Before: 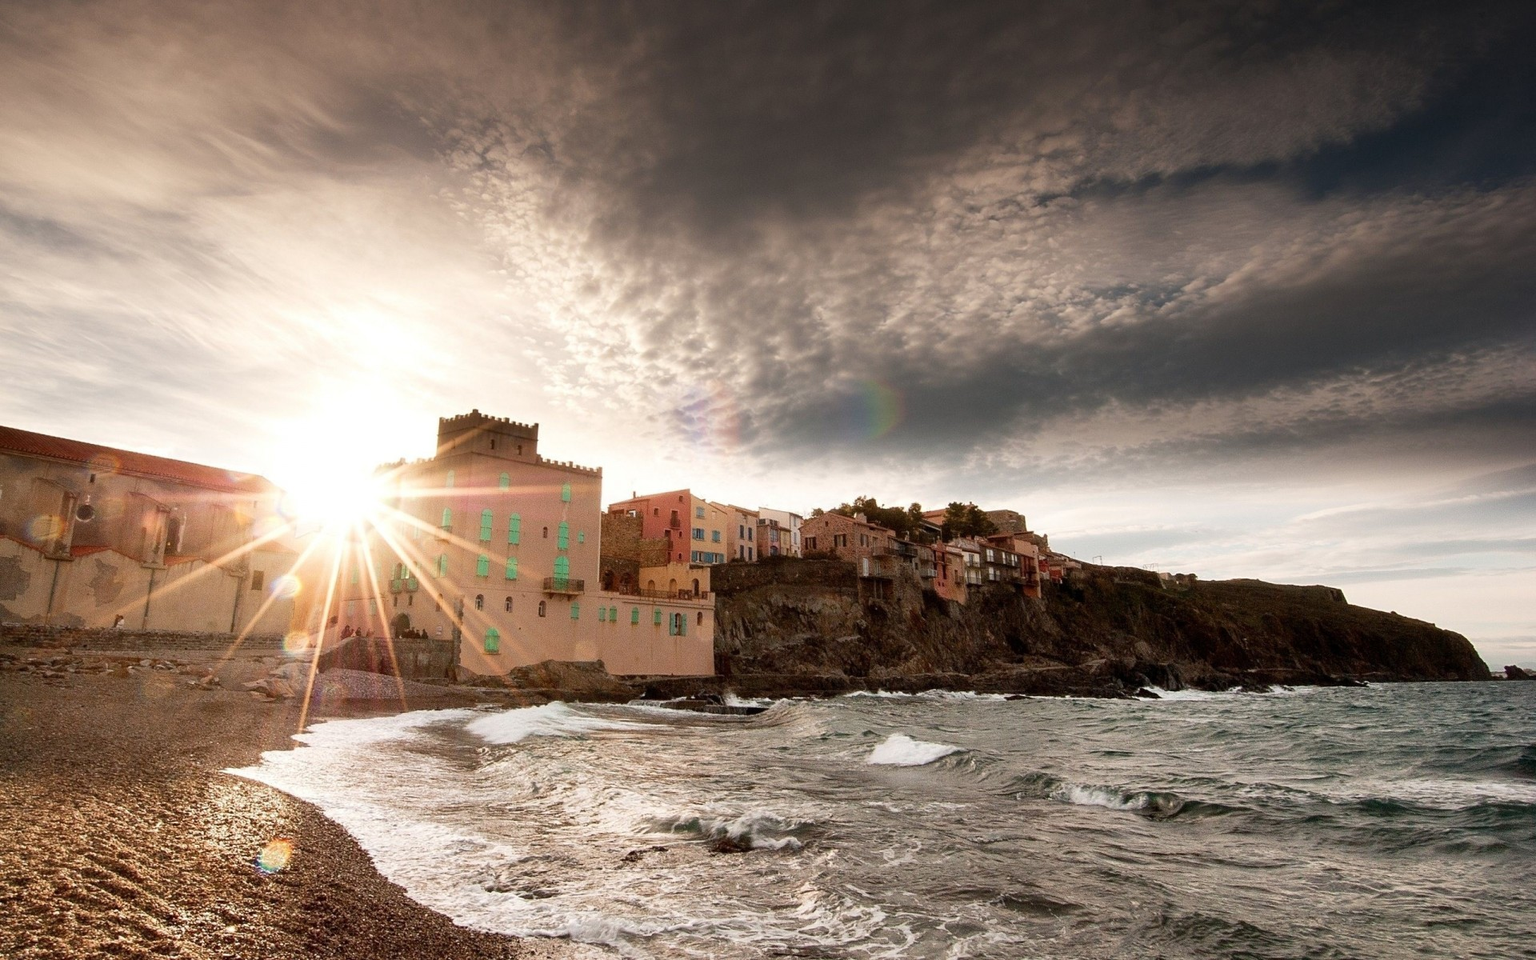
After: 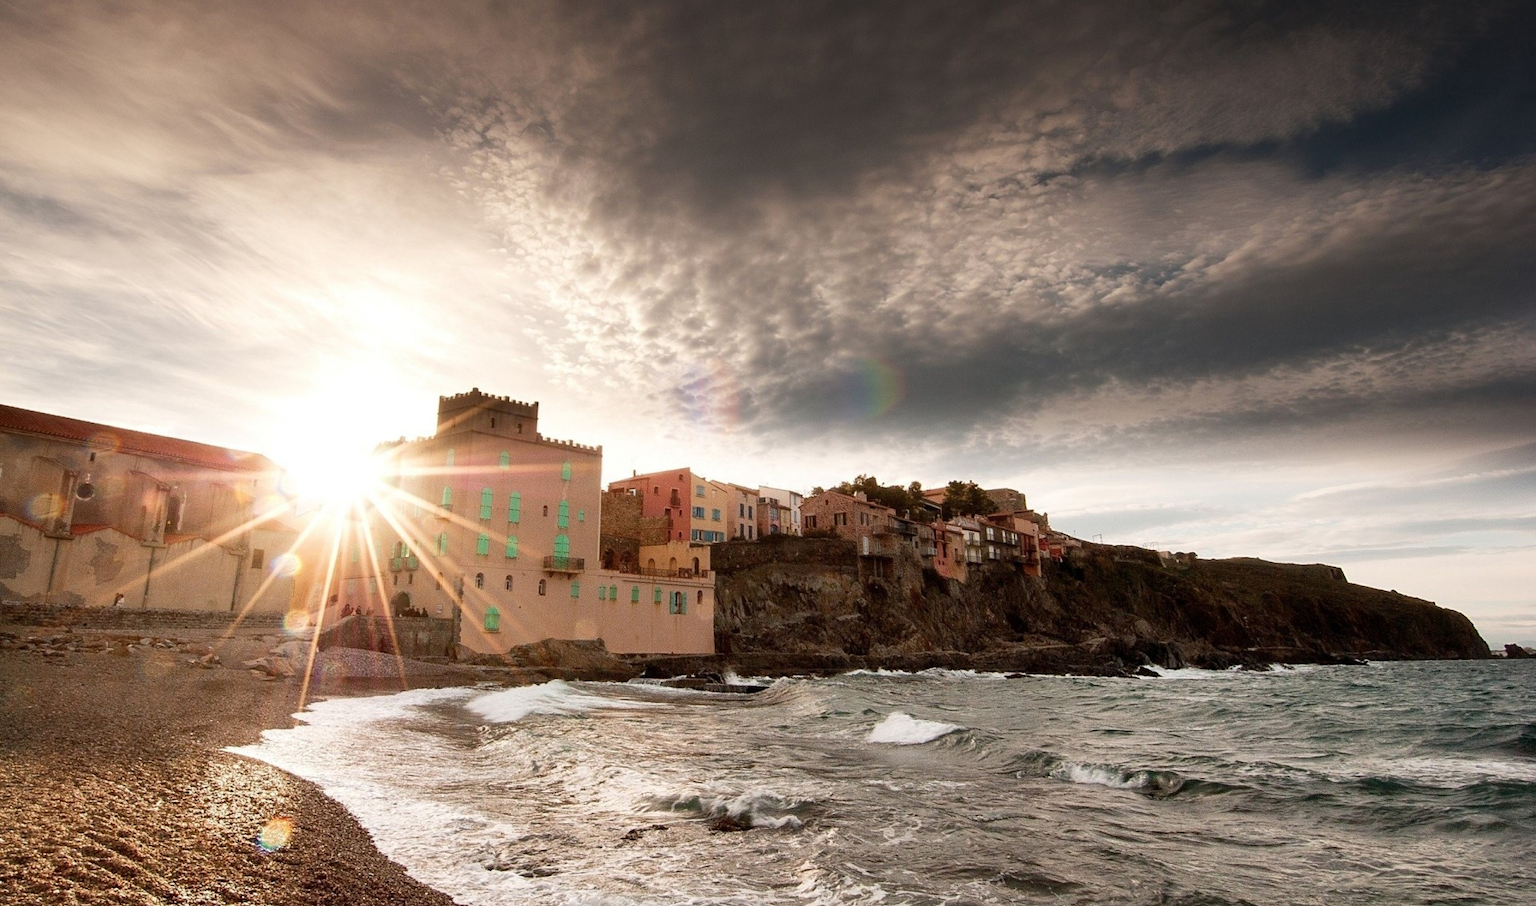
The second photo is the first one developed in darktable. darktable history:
crop and rotate: top 2.332%, bottom 3.209%
